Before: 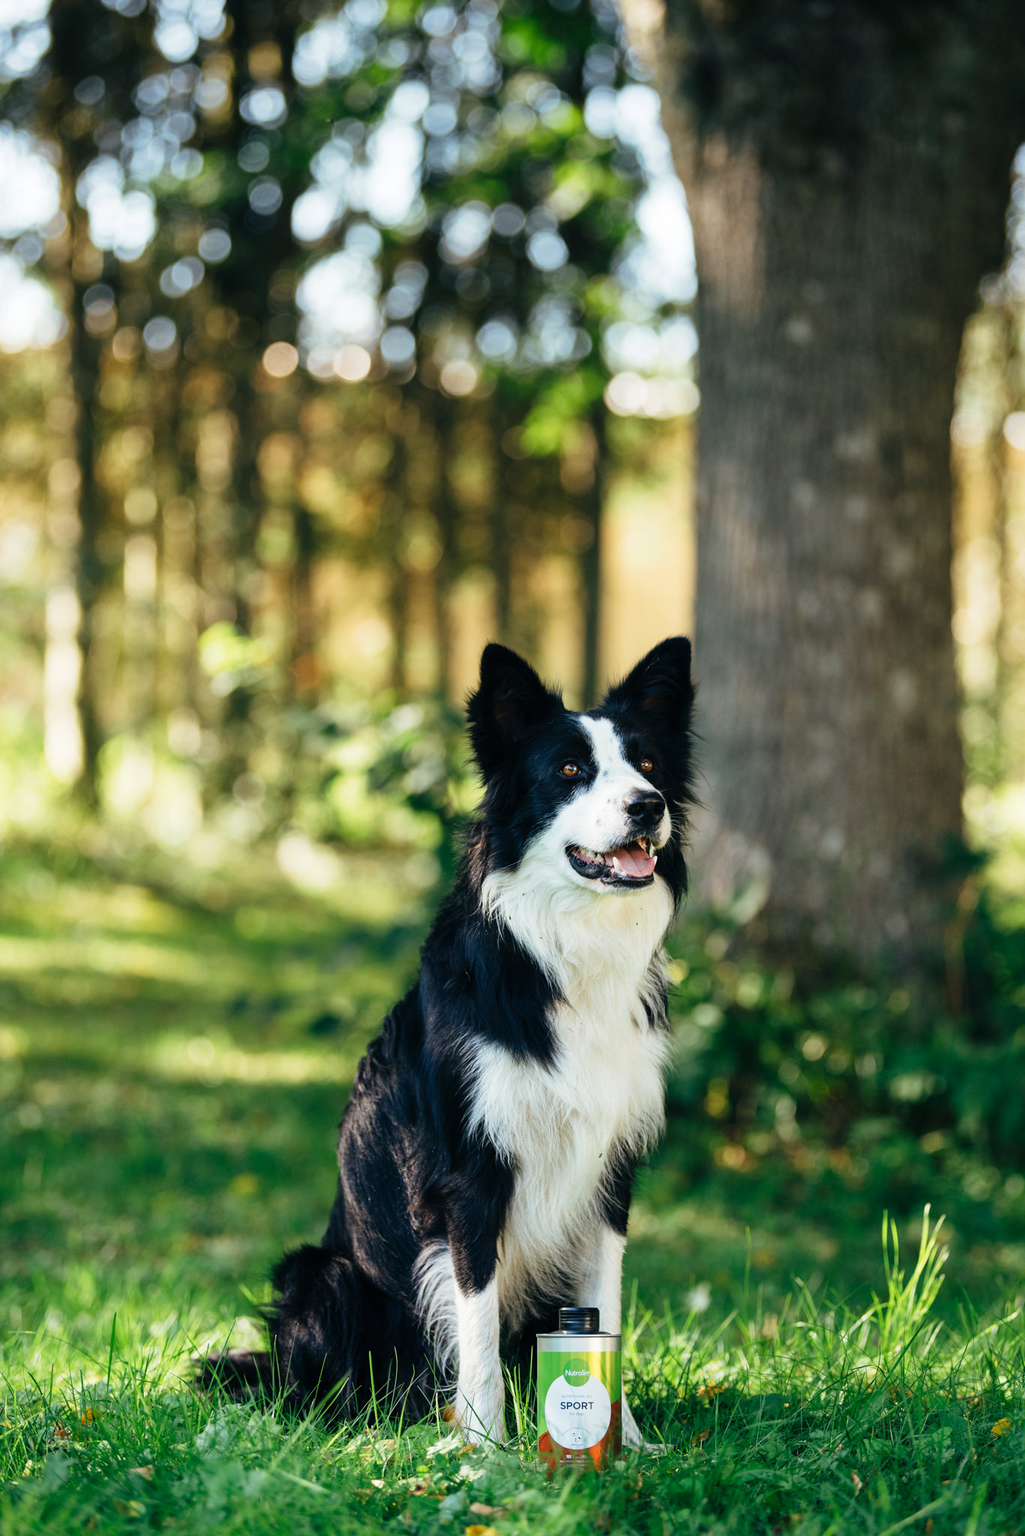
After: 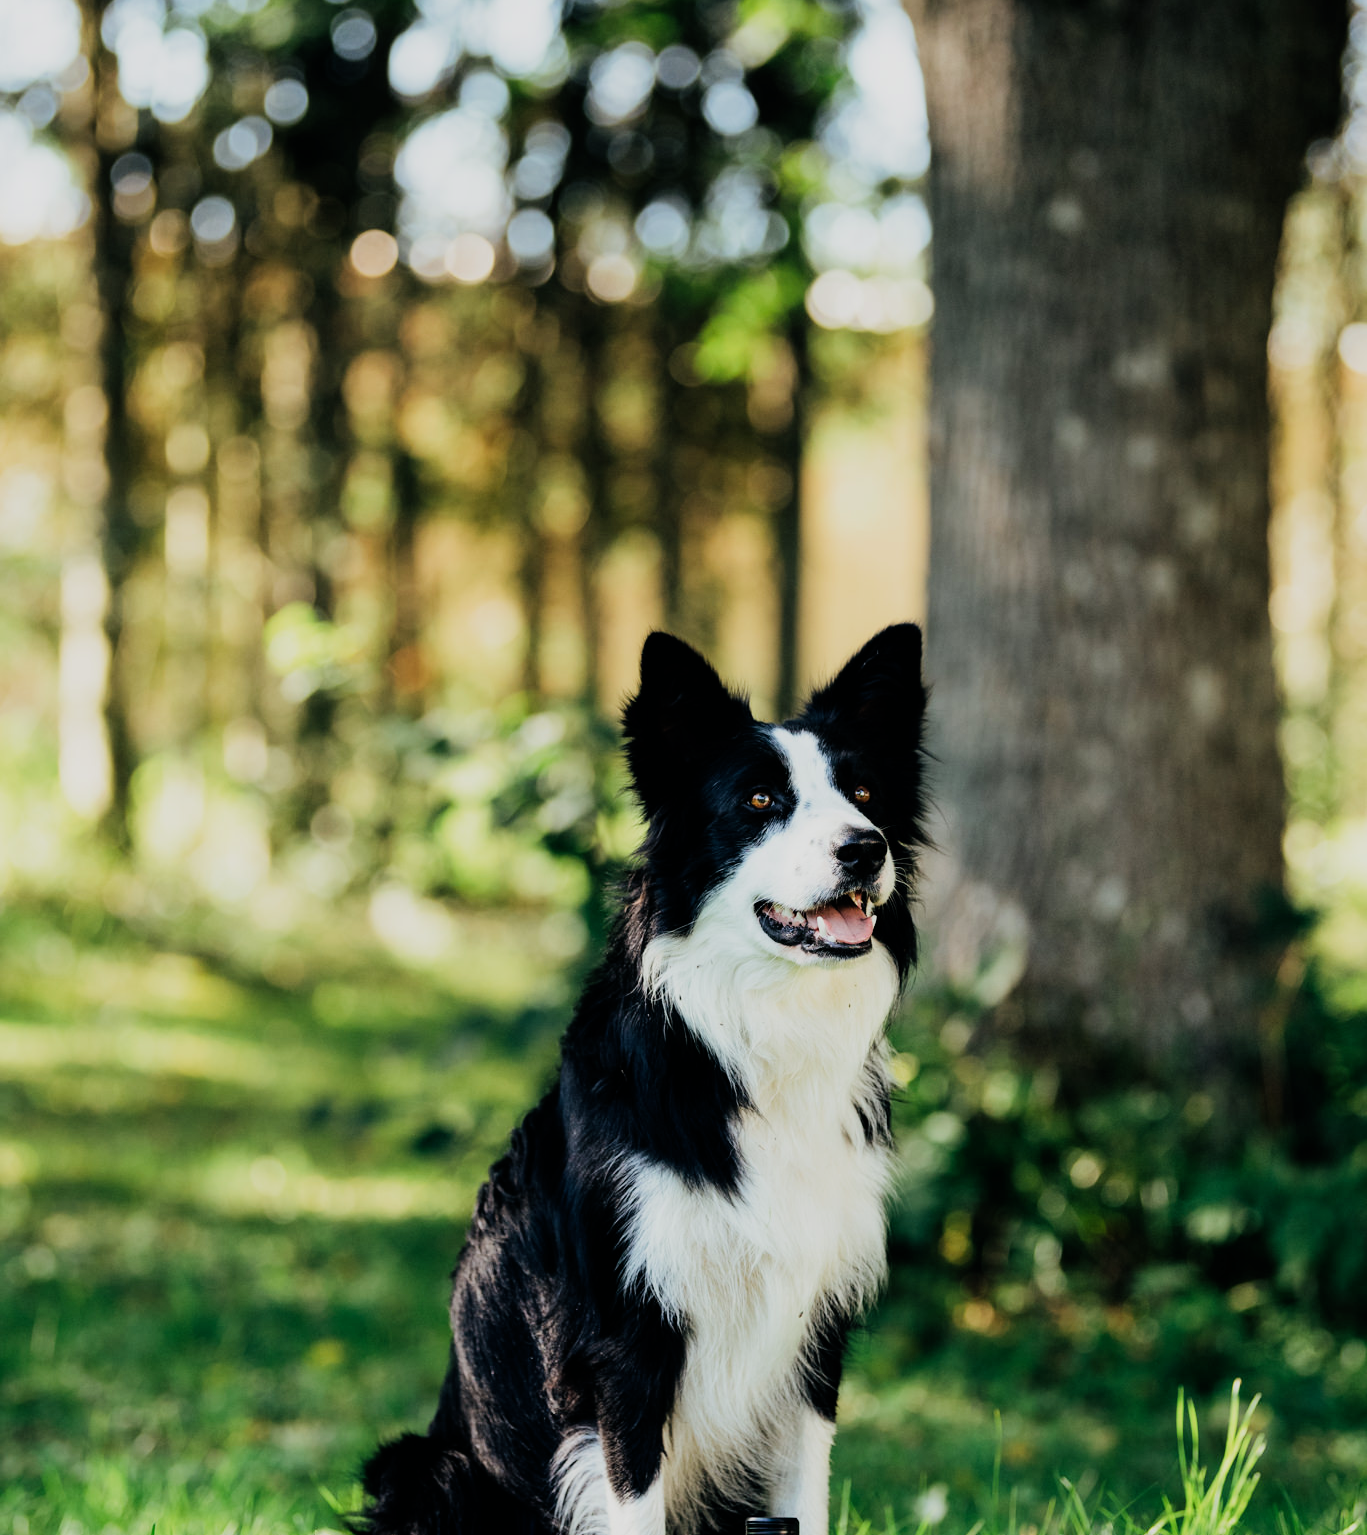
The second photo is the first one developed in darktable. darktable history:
filmic rgb: black relative exposure -7.65 EV, white relative exposure 4.56 EV, hardness 3.61
tone equalizer: -8 EV -0.455 EV, -7 EV -0.428 EV, -6 EV -0.311 EV, -5 EV -0.216 EV, -3 EV 0.214 EV, -2 EV 0.32 EV, -1 EV 0.38 EV, +0 EV 0.437 EV, edges refinement/feathering 500, mask exposure compensation -1.57 EV, preserve details no
crop: top 11.055%, bottom 13.946%
